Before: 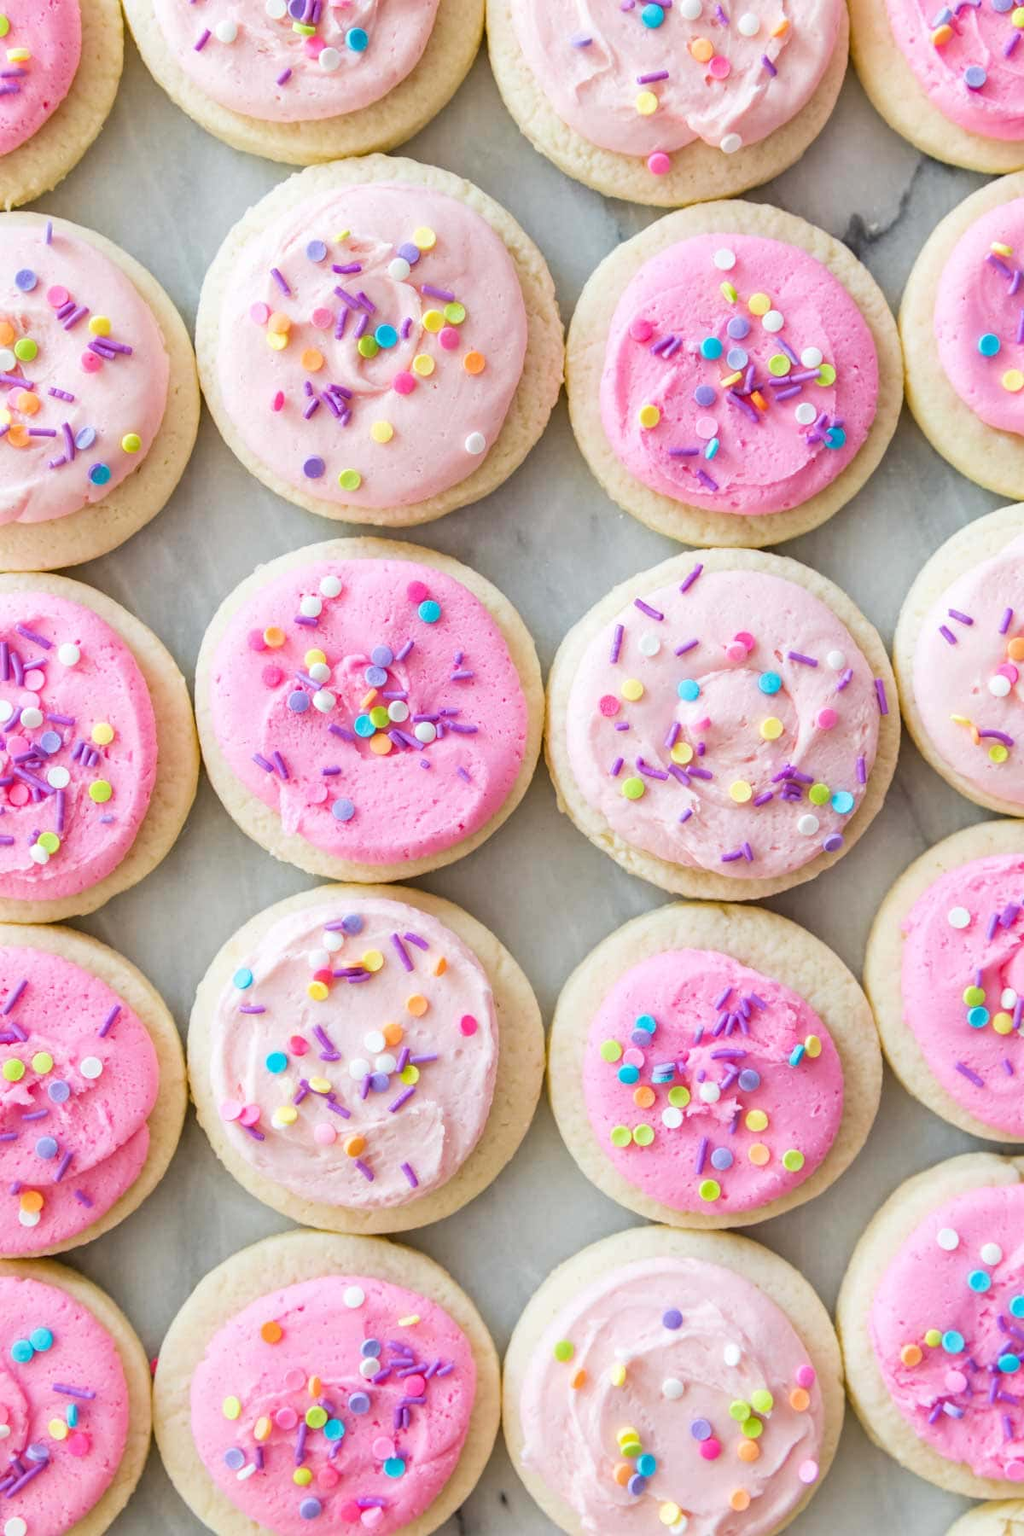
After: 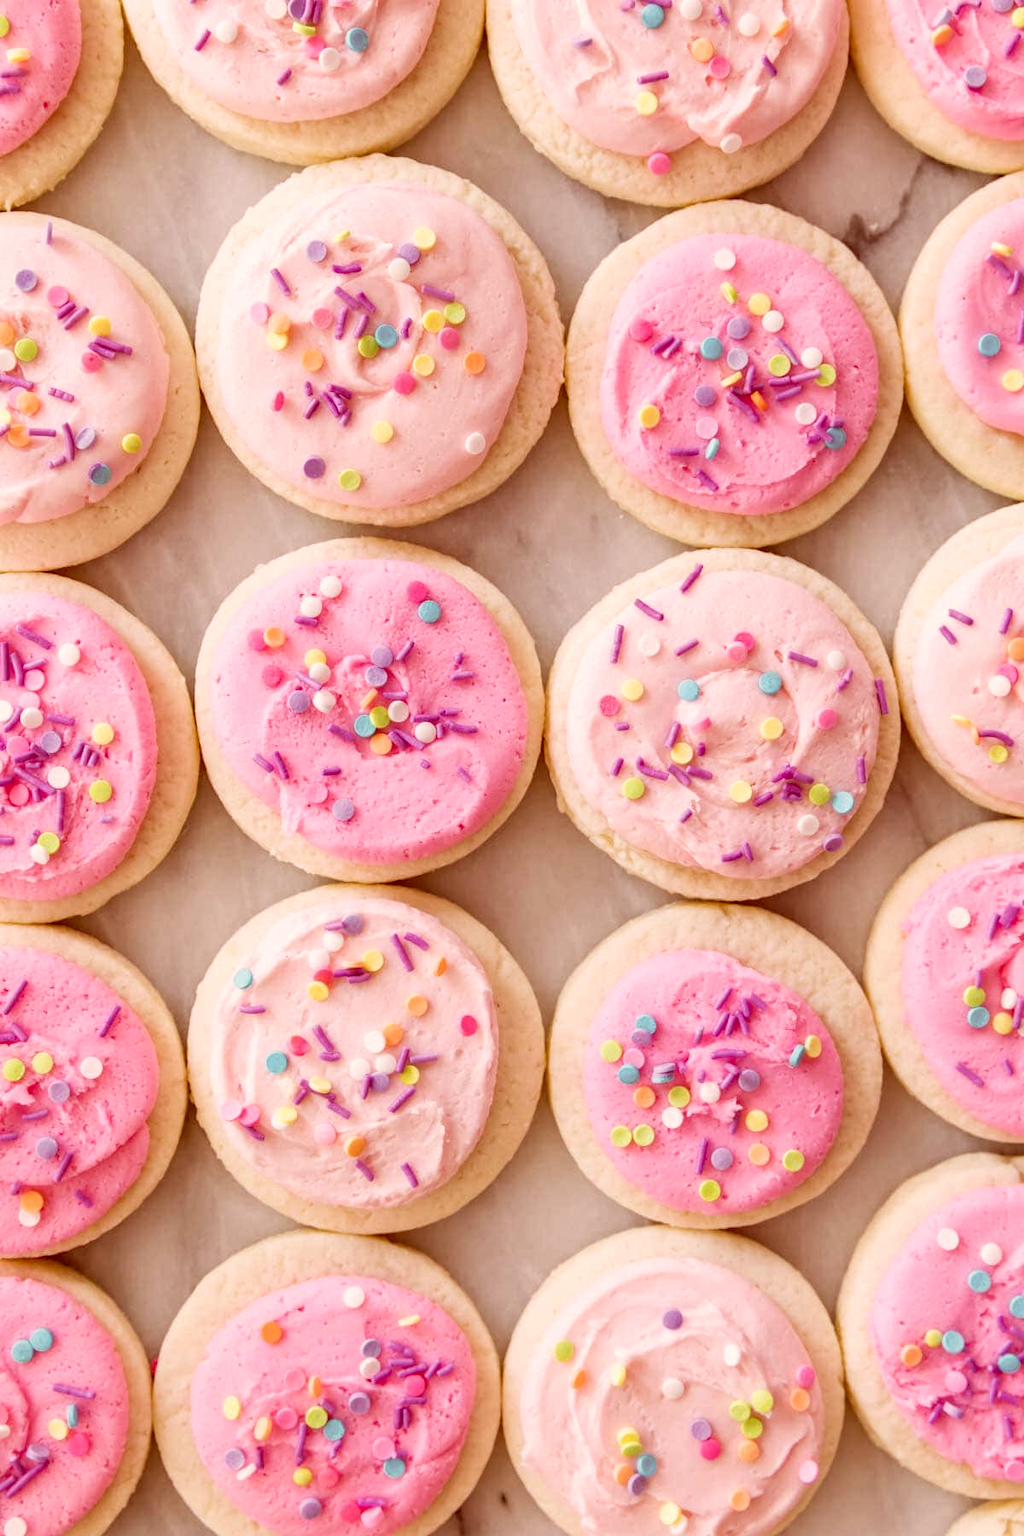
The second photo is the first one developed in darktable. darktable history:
color correction: highlights a* 9.38, highlights b* 8.46, shadows a* 39.33, shadows b* 39.88, saturation 0.767
